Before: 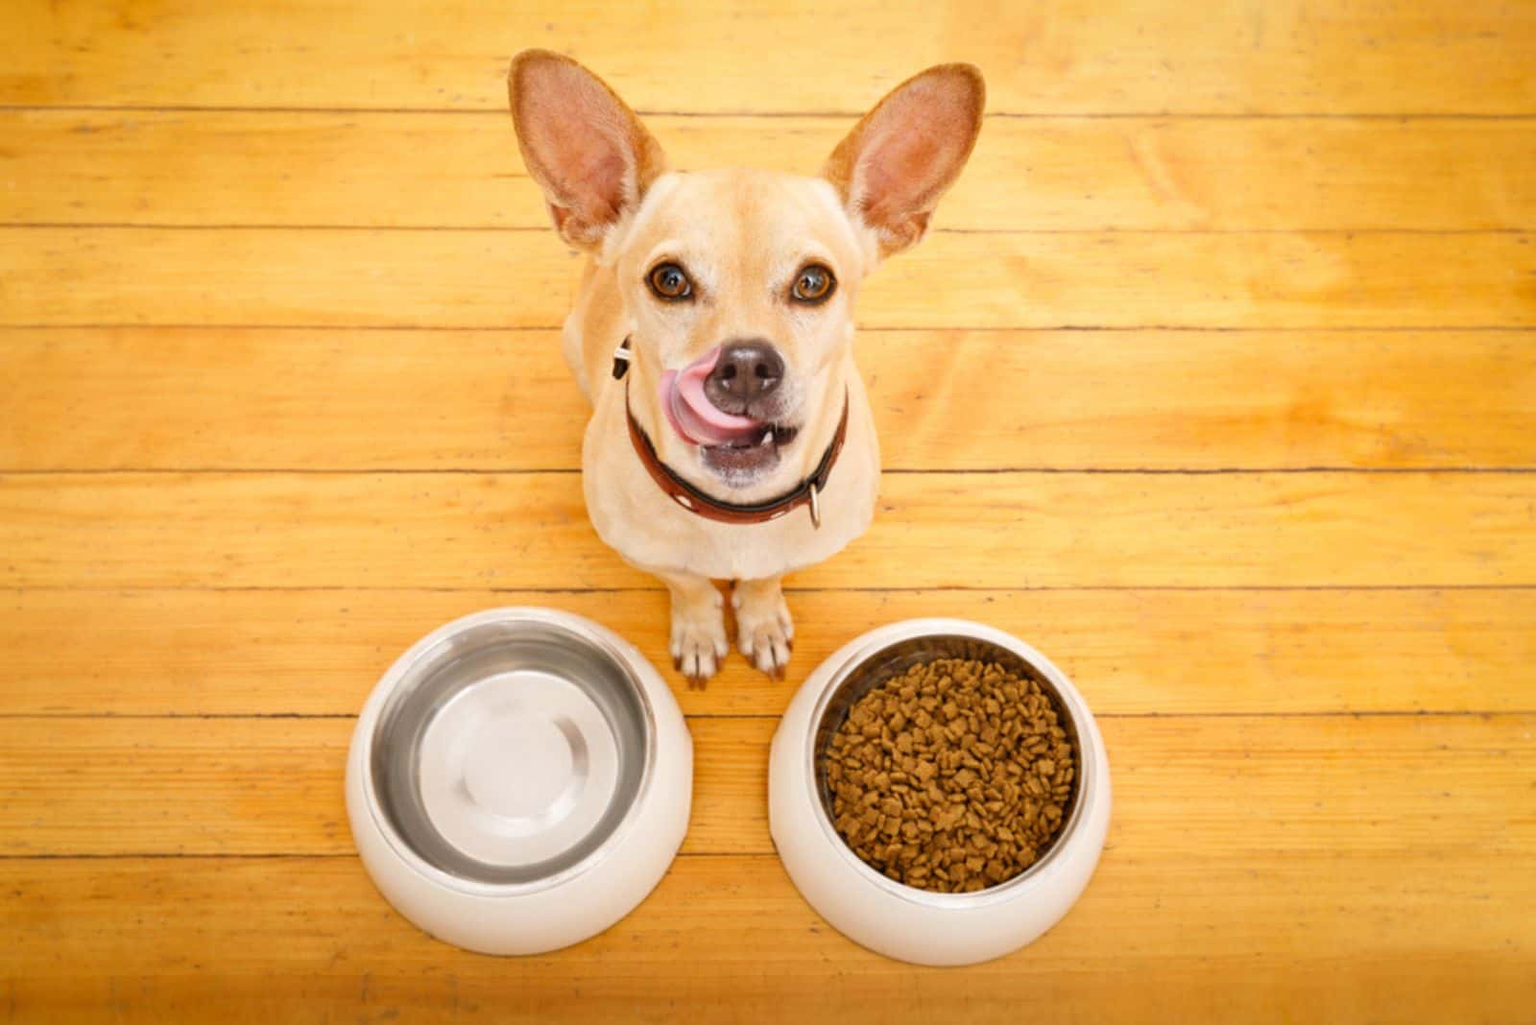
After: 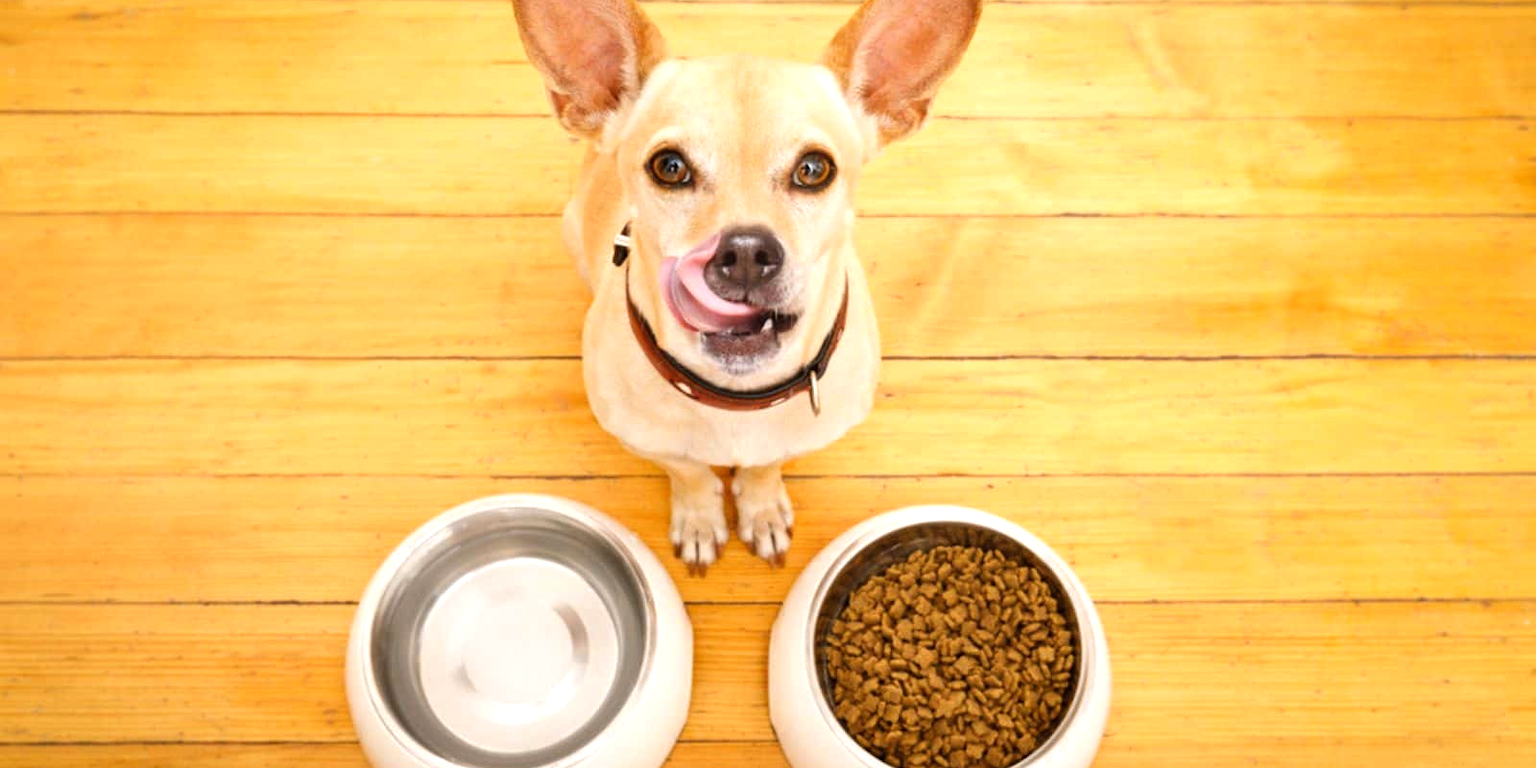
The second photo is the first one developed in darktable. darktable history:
tone equalizer: -8 EV -0.431 EV, -7 EV -0.392 EV, -6 EV -0.36 EV, -5 EV -0.242 EV, -3 EV 0.252 EV, -2 EV 0.32 EV, -1 EV 0.405 EV, +0 EV 0.416 EV, edges refinement/feathering 500, mask exposure compensation -1.57 EV, preserve details guided filter
crop: top 11.056%, bottom 13.959%
